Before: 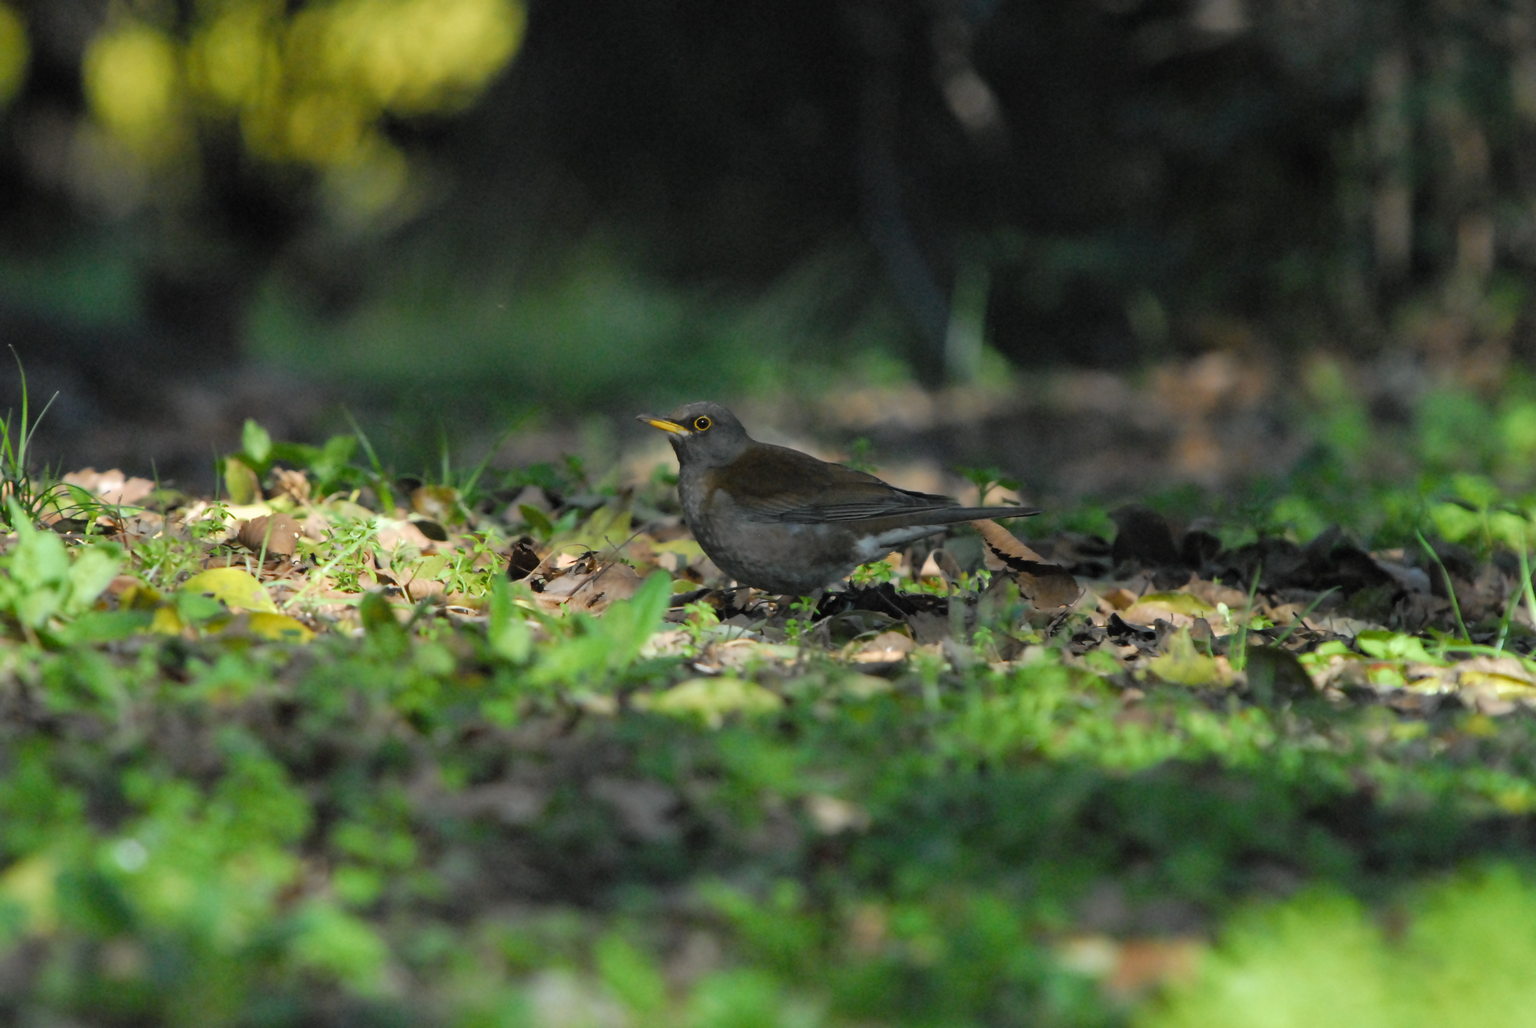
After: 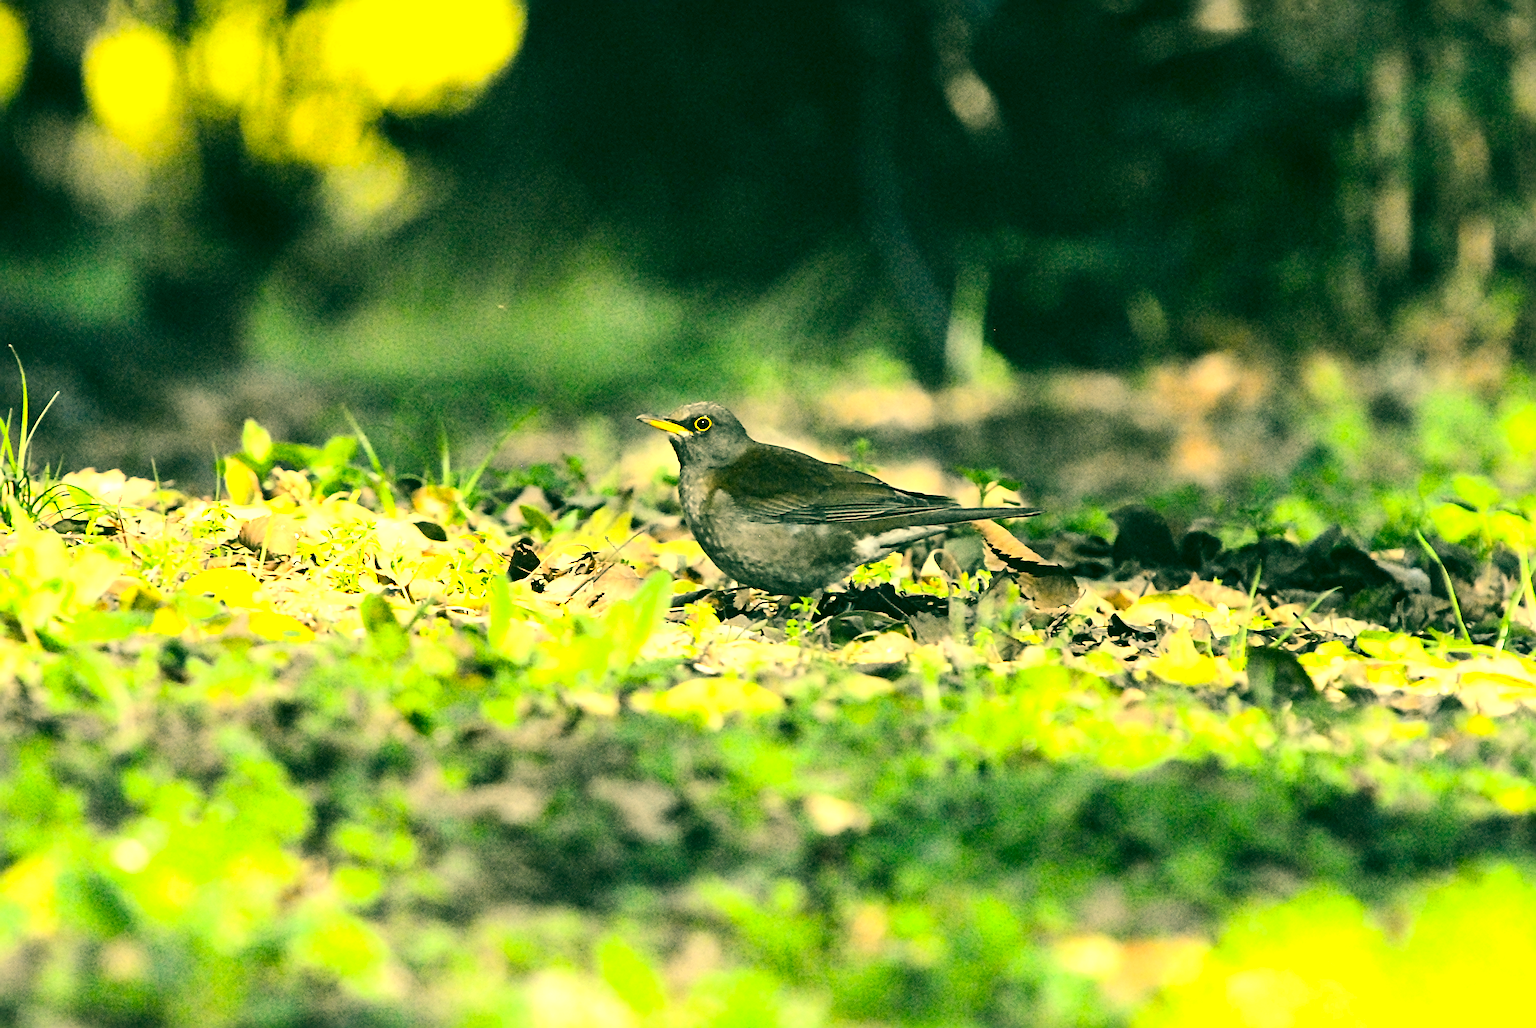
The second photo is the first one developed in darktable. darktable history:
exposure: black level correction 0, exposure 1.754 EV, compensate highlight preservation false
color correction: highlights a* 5.69, highlights b* 33.68, shadows a* -25.42, shadows b* 3.88
contrast brightness saturation: contrast 0.278
sharpen: radius 3.669, amount 0.932
